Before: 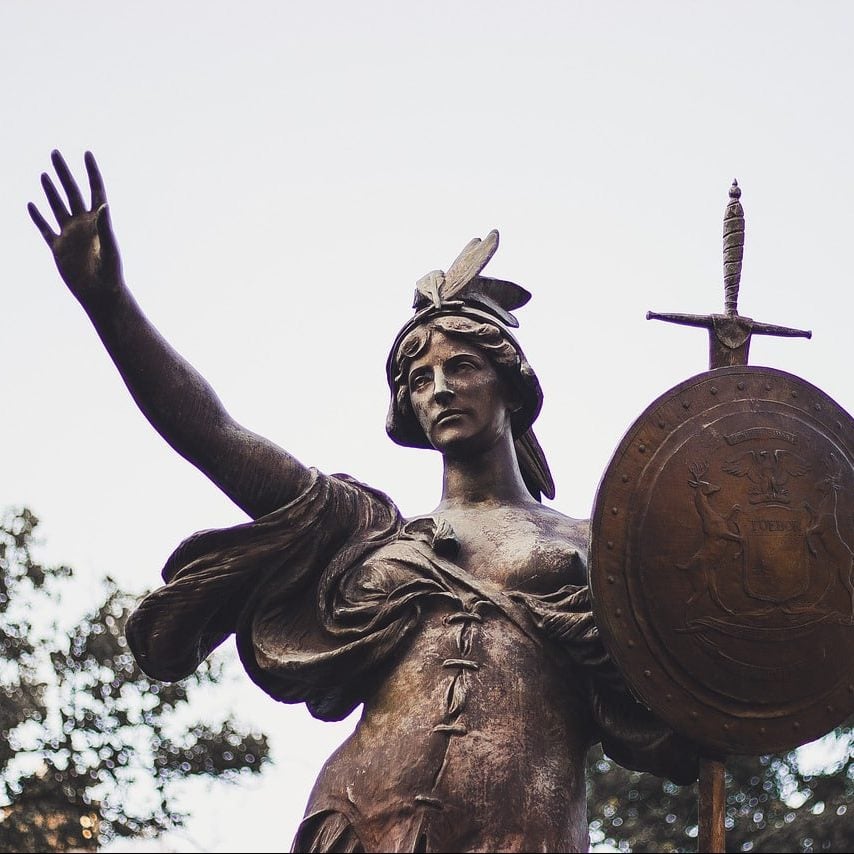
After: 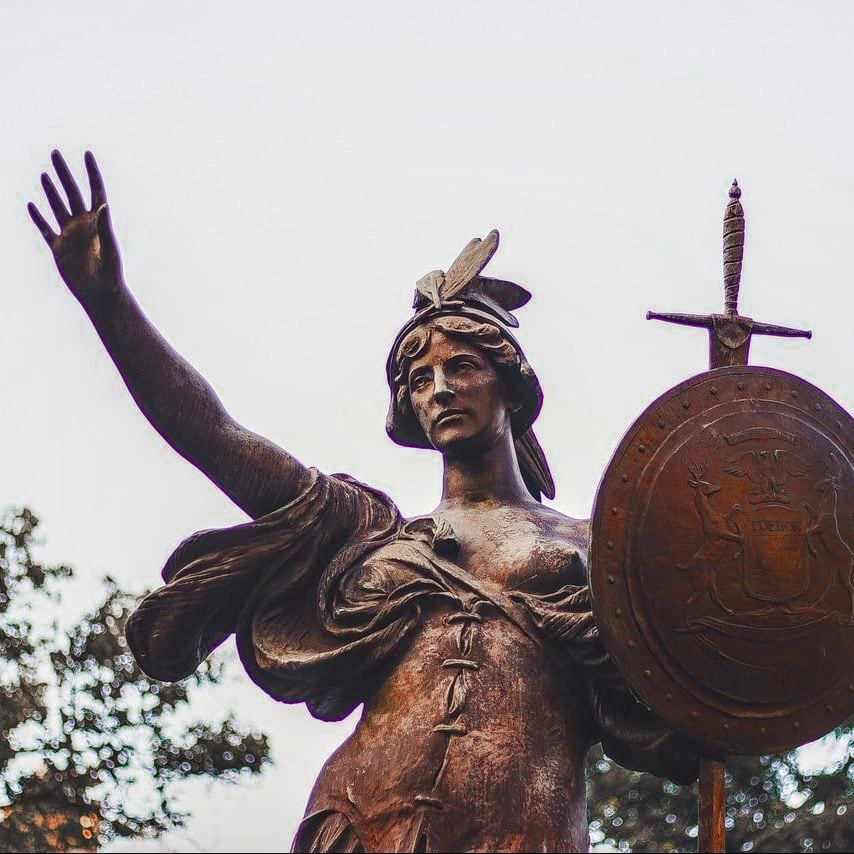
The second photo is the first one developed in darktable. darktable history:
local contrast: detail 130%
color balance rgb: linear chroma grading › global chroma 15%, perceptual saturation grading › global saturation 30%
color zones: curves: ch0 [(0, 0.299) (0.25, 0.383) (0.456, 0.352) (0.736, 0.571)]; ch1 [(0, 0.63) (0.151, 0.568) (0.254, 0.416) (0.47, 0.558) (0.732, 0.37) (0.909, 0.492)]; ch2 [(0.004, 0.604) (0.158, 0.443) (0.257, 0.403) (0.761, 0.468)]
